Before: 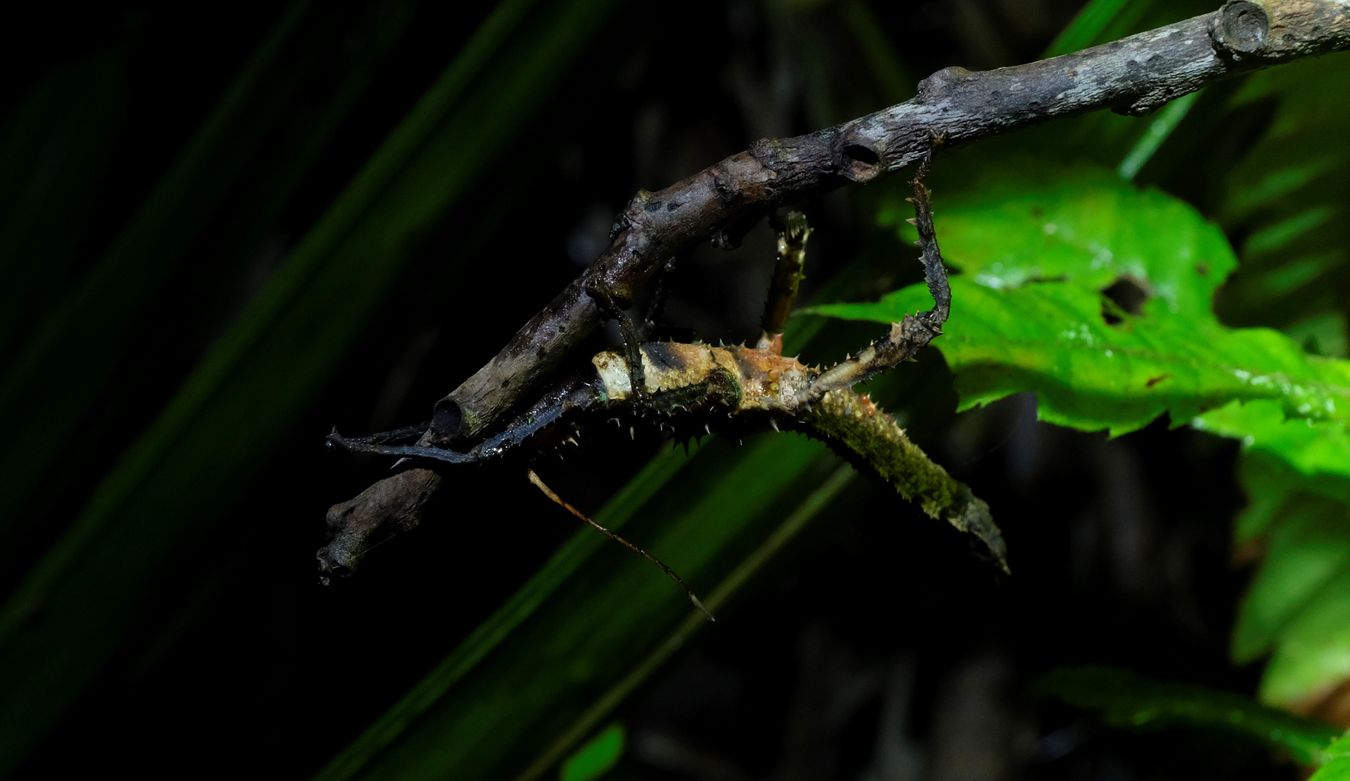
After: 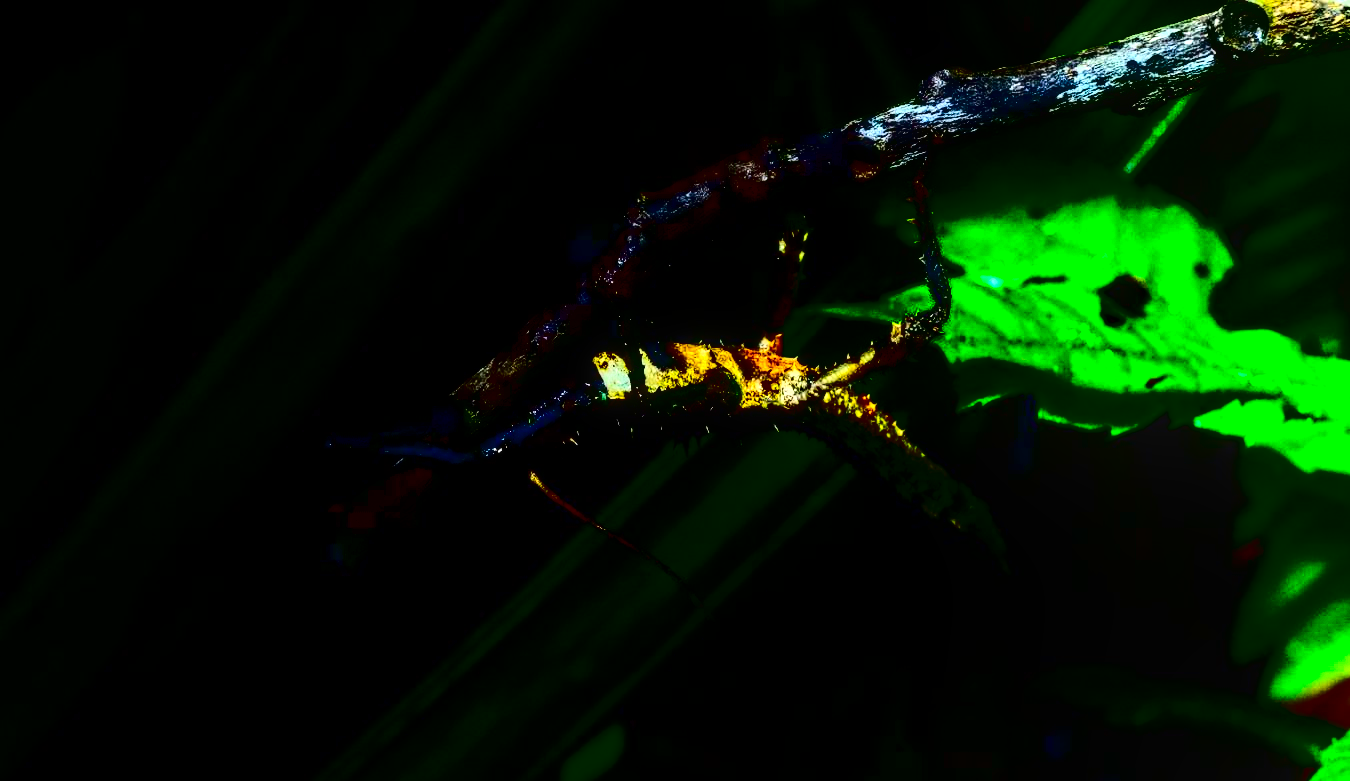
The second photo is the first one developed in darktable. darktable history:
local contrast: detail 160%
tone equalizer: -8 EV -0.73 EV, -7 EV -0.736 EV, -6 EV -0.583 EV, -5 EV -0.419 EV, -3 EV 0.375 EV, -2 EV 0.6 EV, -1 EV 0.693 EV, +0 EV 0.757 EV, mask exposure compensation -0.499 EV
color balance rgb: linear chroma grading › global chroma 14.429%, perceptual saturation grading › global saturation -0.05%, global vibrance 41.871%
contrast brightness saturation: contrast 0.78, brightness -0.994, saturation 0.995
